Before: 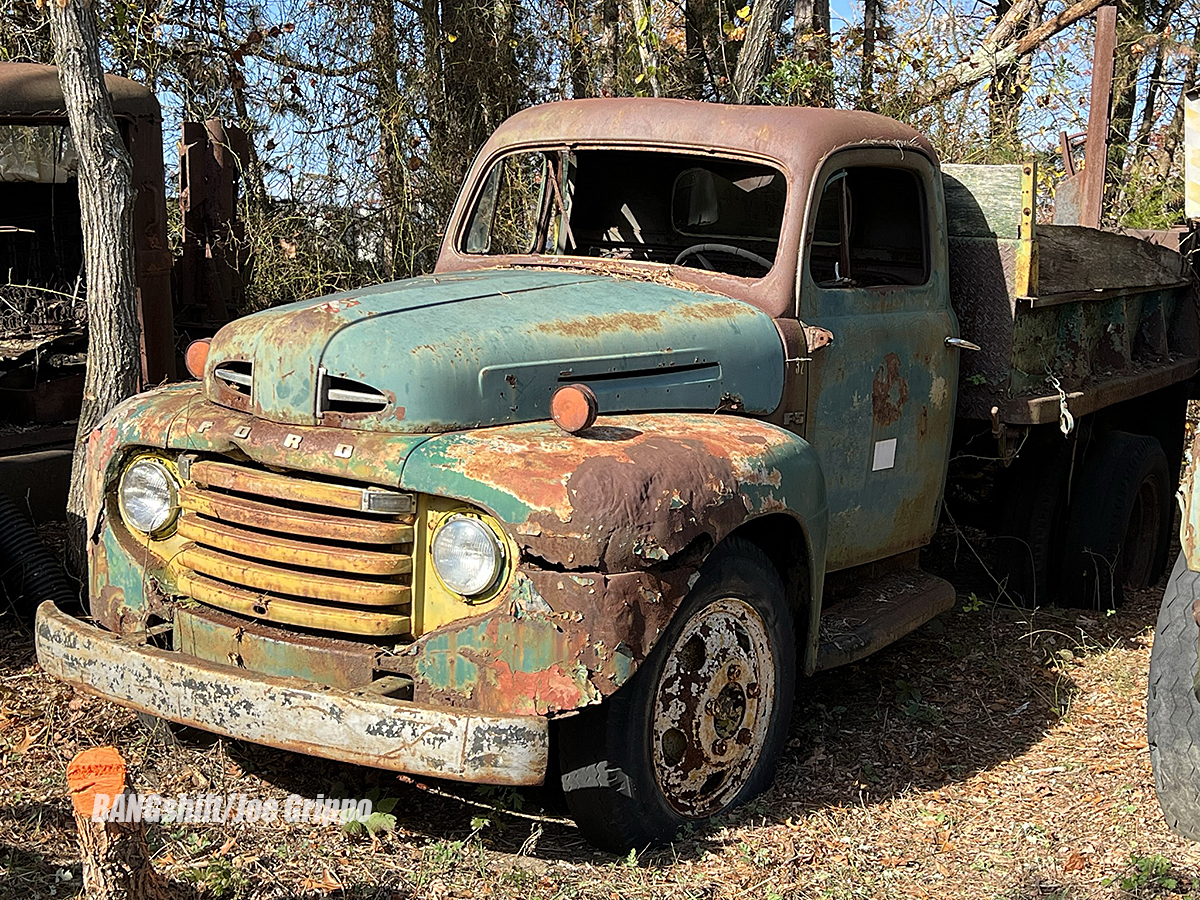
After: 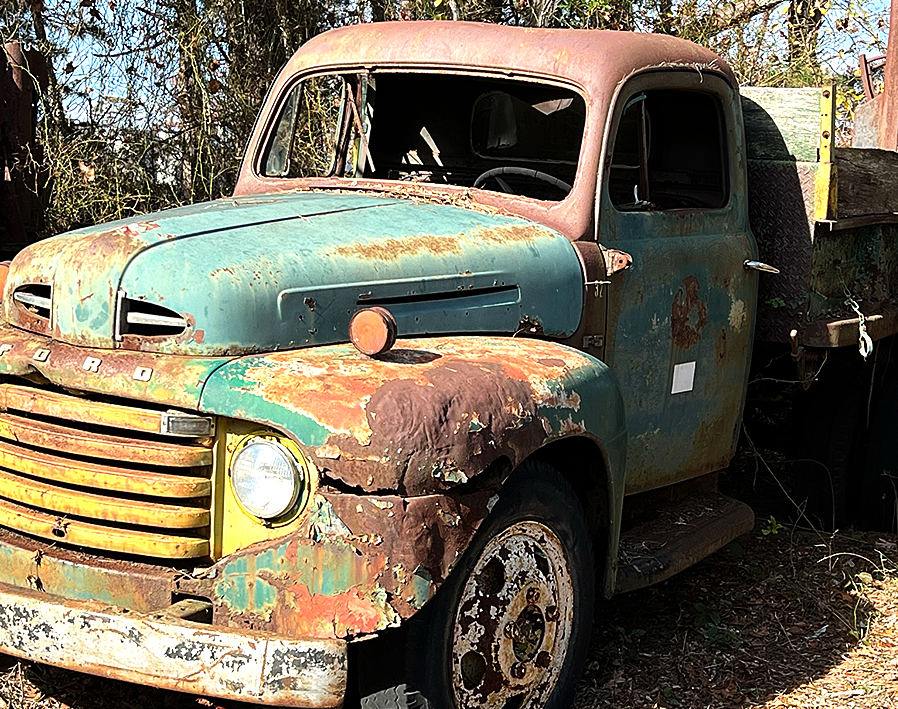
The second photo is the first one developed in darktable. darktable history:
crop: left 16.768%, top 8.653%, right 8.362%, bottom 12.485%
tone equalizer "contrast tone curve: medium": -8 EV -0.75 EV, -7 EV -0.7 EV, -6 EV -0.6 EV, -5 EV -0.4 EV, -3 EV 0.4 EV, -2 EV 0.6 EV, -1 EV 0.7 EV, +0 EV 0.75 EV, edges refinement/feathering 500, mask exposure compensation -1.57 EV, preserve details no
